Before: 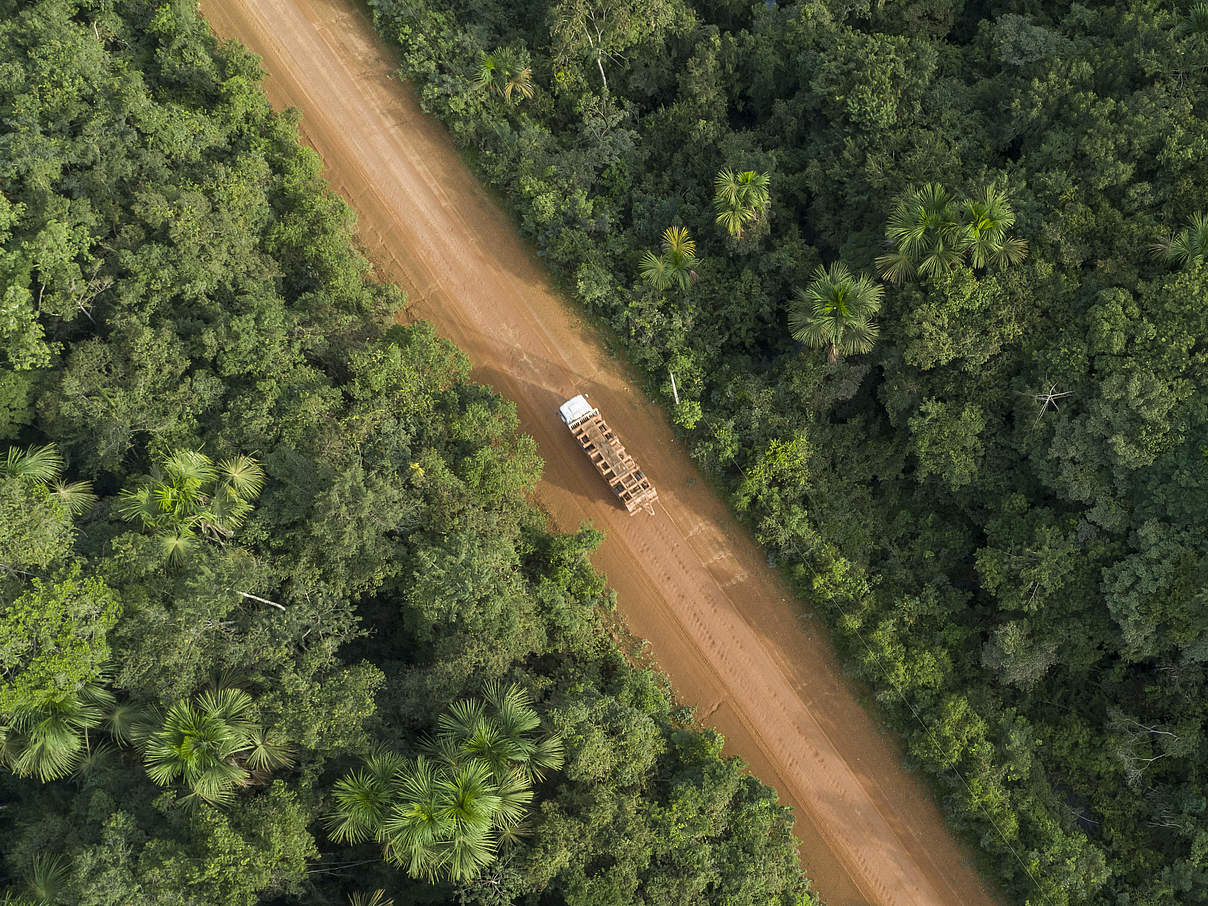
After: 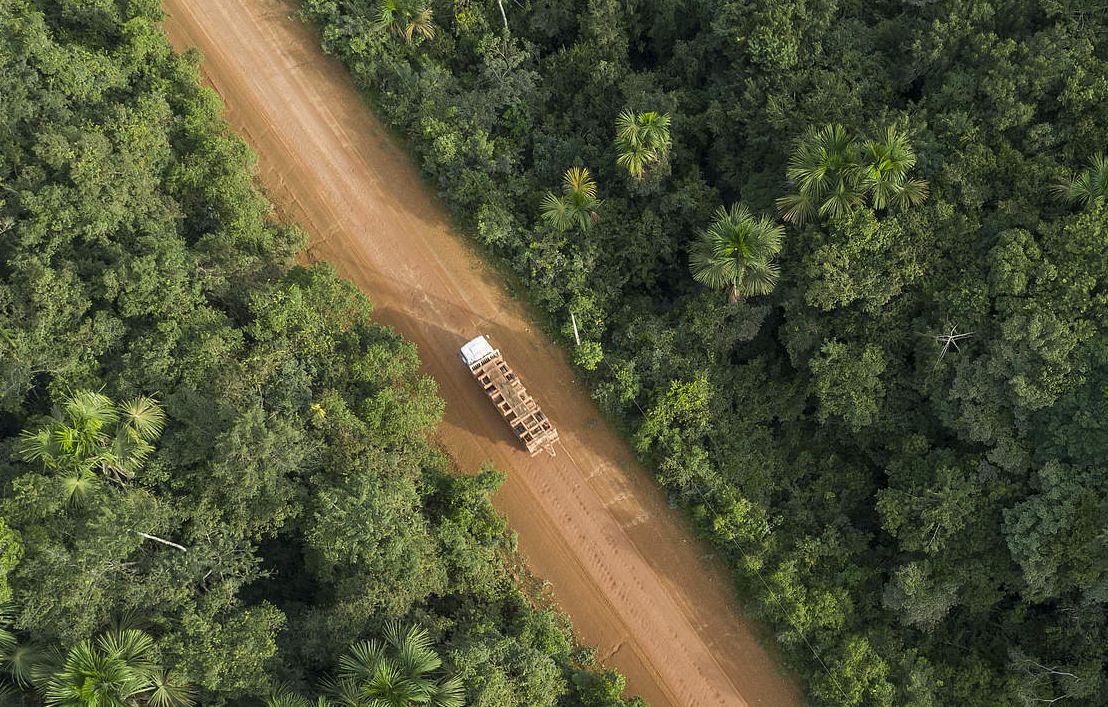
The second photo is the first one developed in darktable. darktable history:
crop: left 8.197%, top 6.599%, bottom 15.339%
